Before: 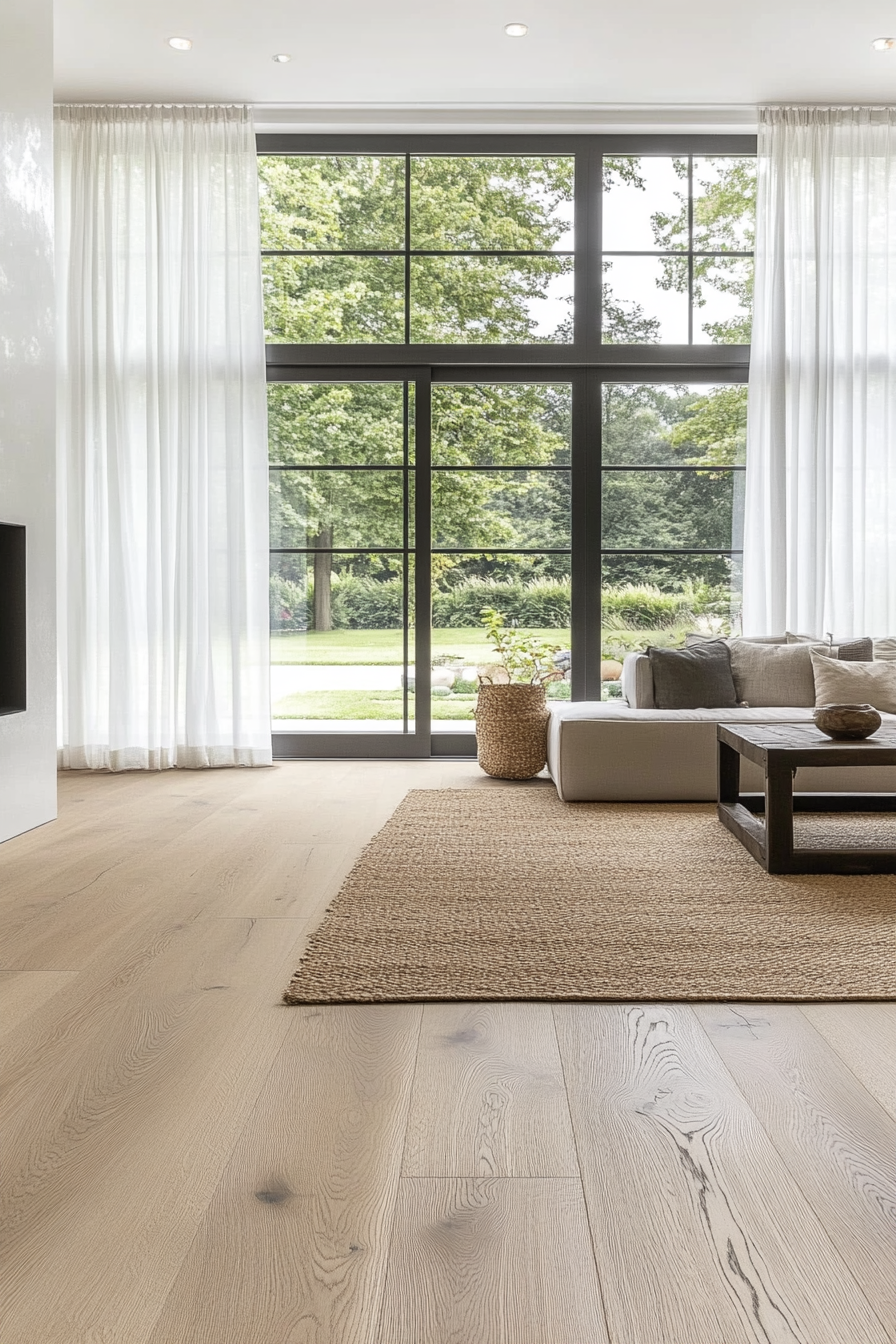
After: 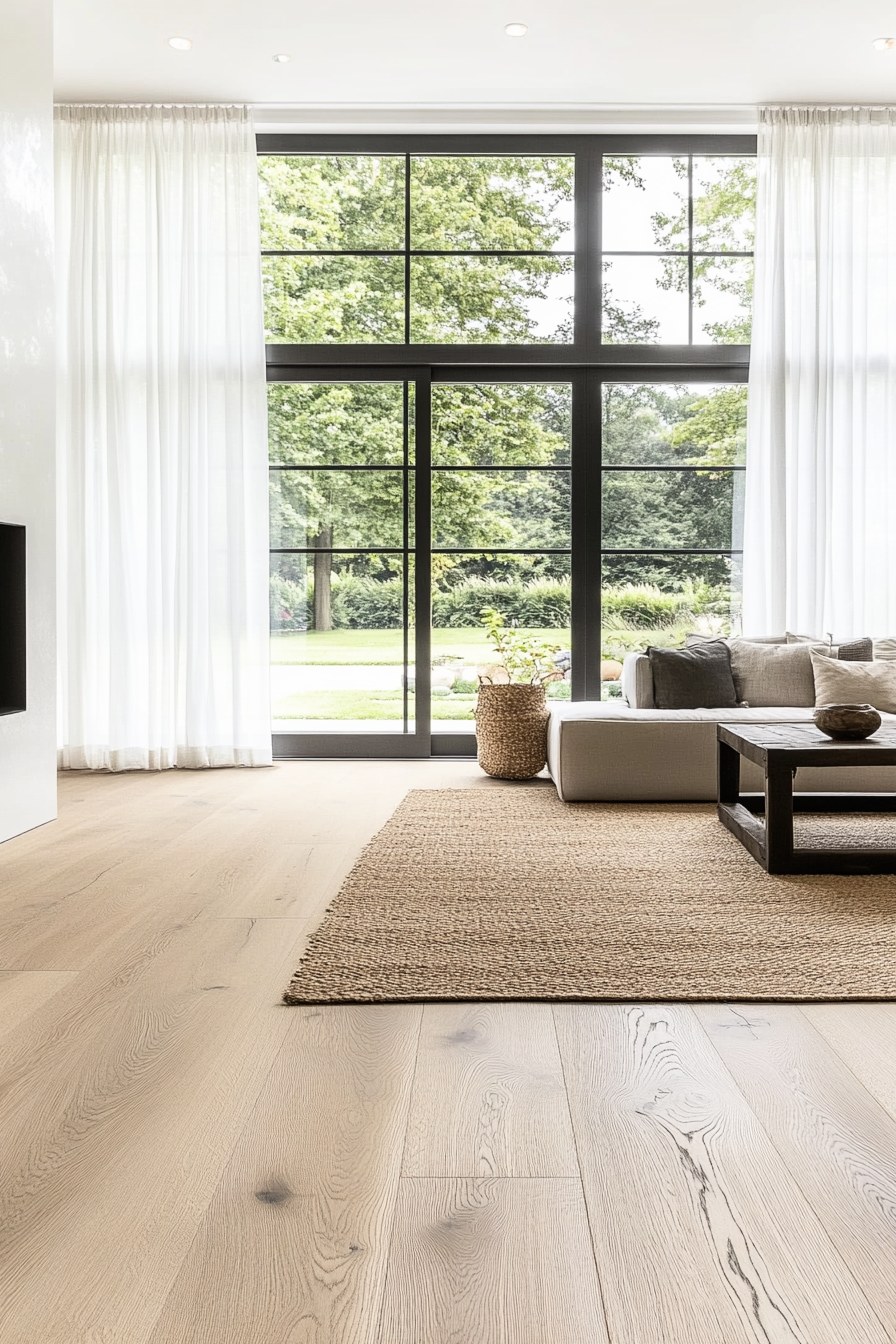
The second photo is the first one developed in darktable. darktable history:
filmic rgb: black relative exposure -14.27 EV, white relative exposure 3.36 EV, hardness 7.87, contrast 0.988
tone equalizer: -8 EV -0.783 EV, -7 EV -0.701 EV, -6 EV -0.579 EV, -5 EV -0.408 EV, -3 EV 0.366 EV, -2 EV 0.6 EV, -1 EV 0.688 EV, +0 EV 0.777 EV, edges refinement/feathering 500, mask exposure compensation -1.57 EV, preserve details no
